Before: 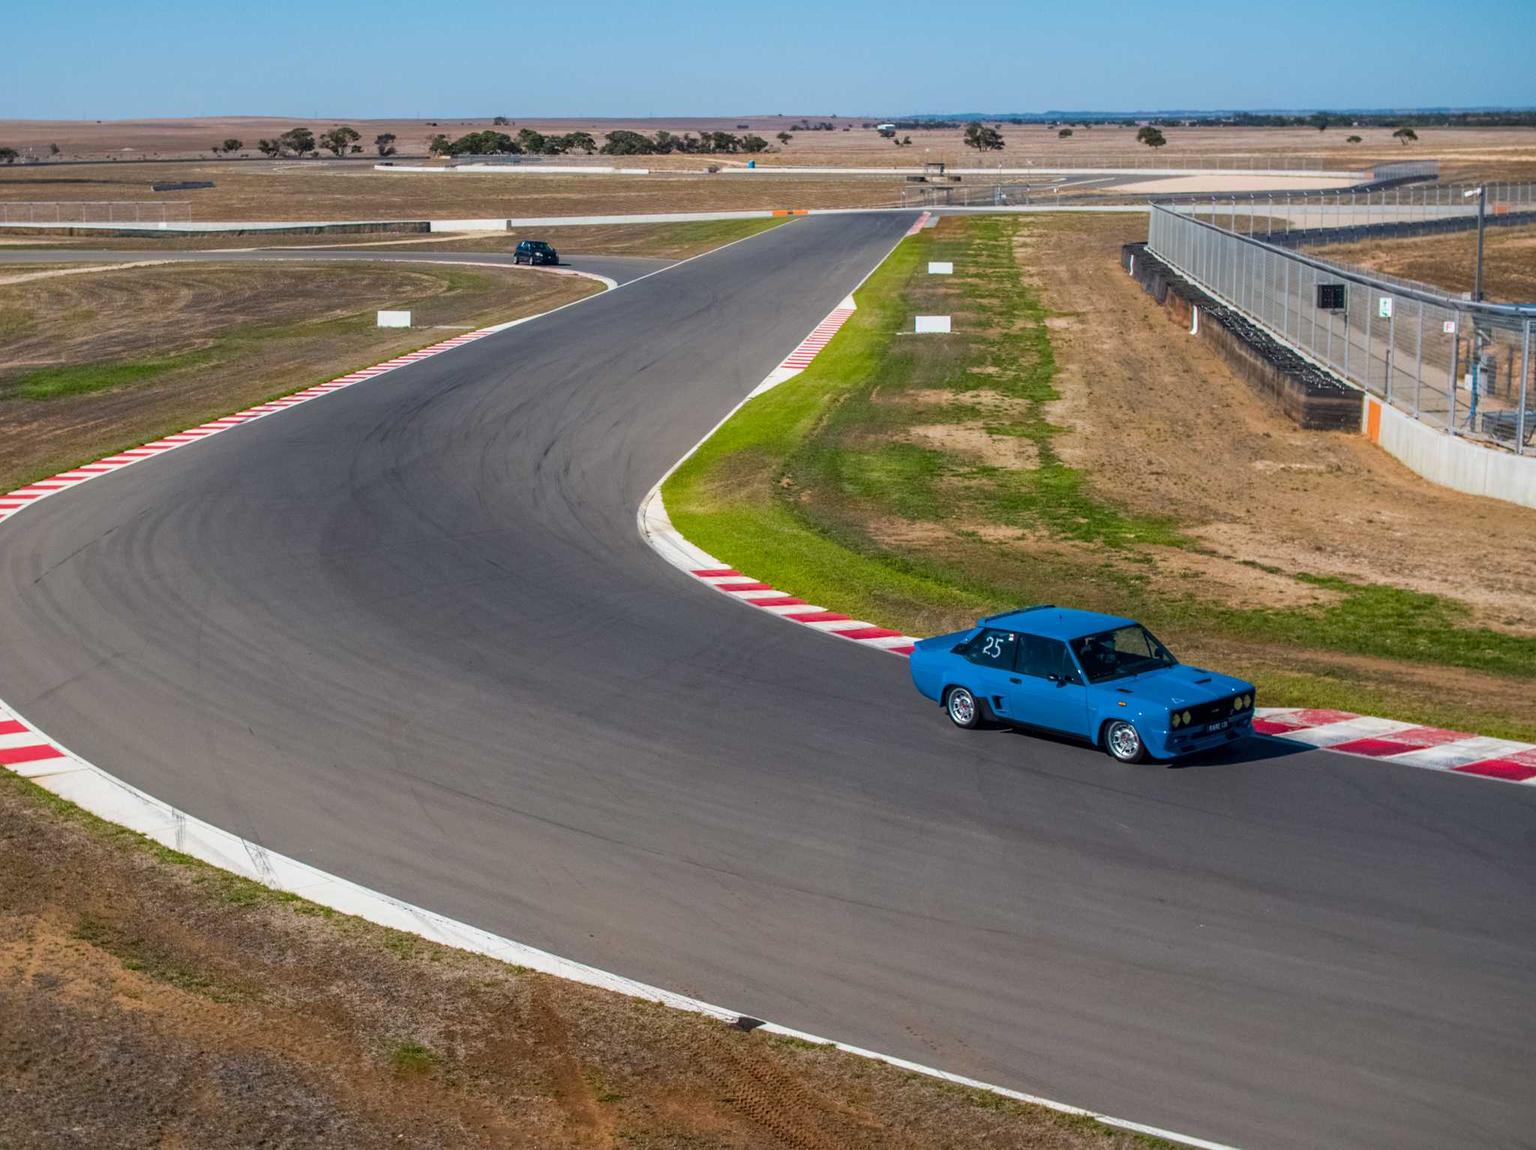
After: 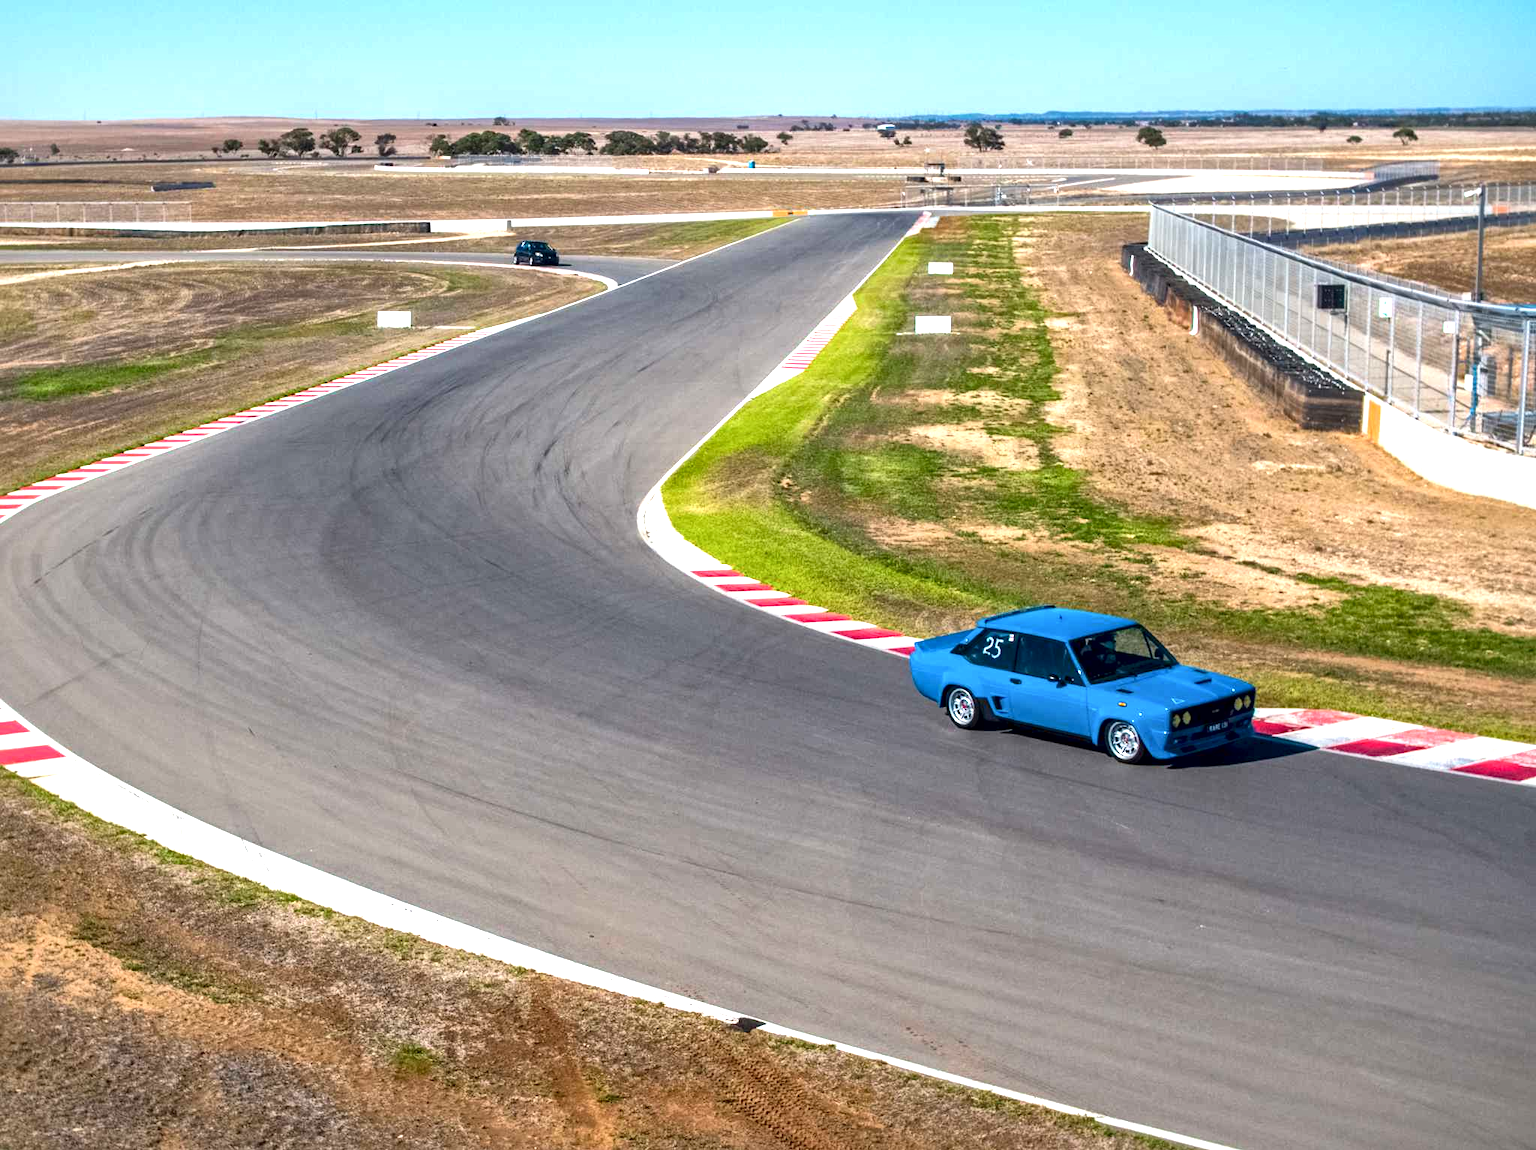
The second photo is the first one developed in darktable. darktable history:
local contrast: mode bilateral grid, contrast 24, coarseness 61, detail 151%, midtone range 0.2
exposure: exposure 1 EV, compensate highlight preservation false
